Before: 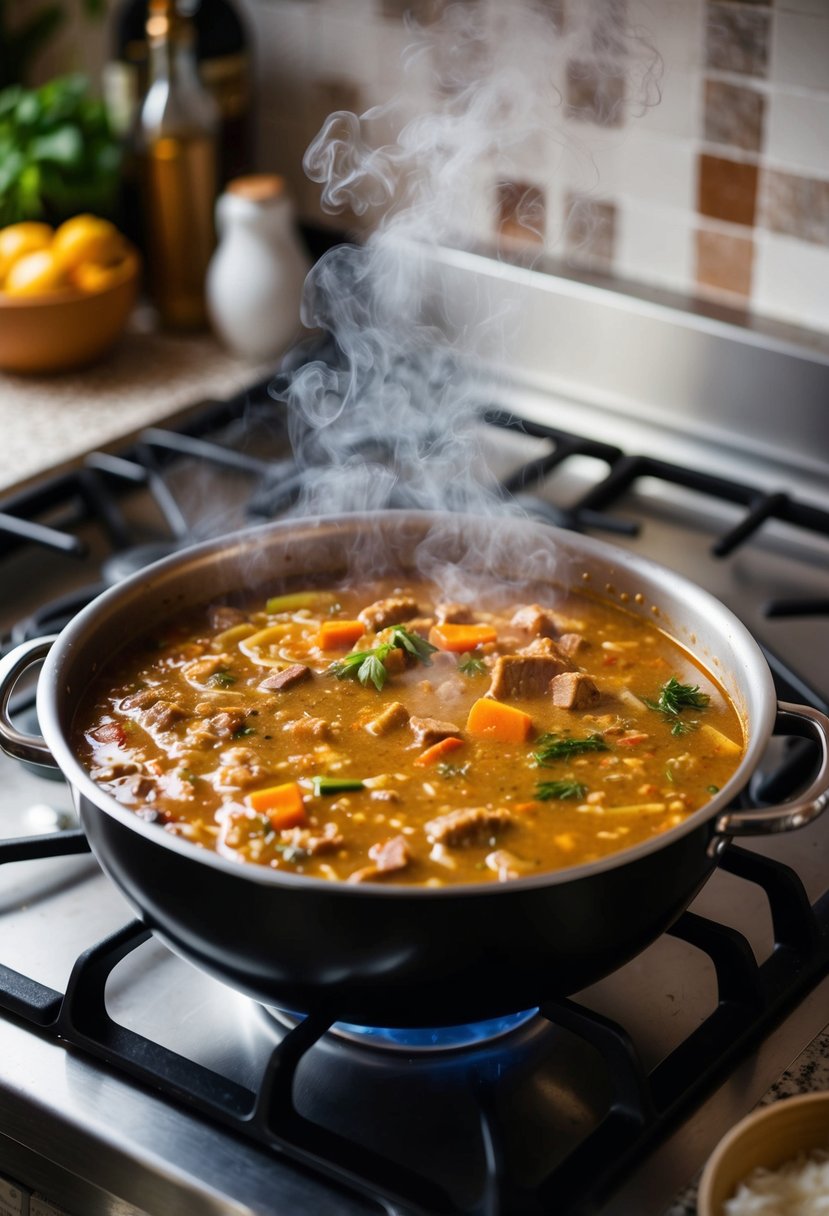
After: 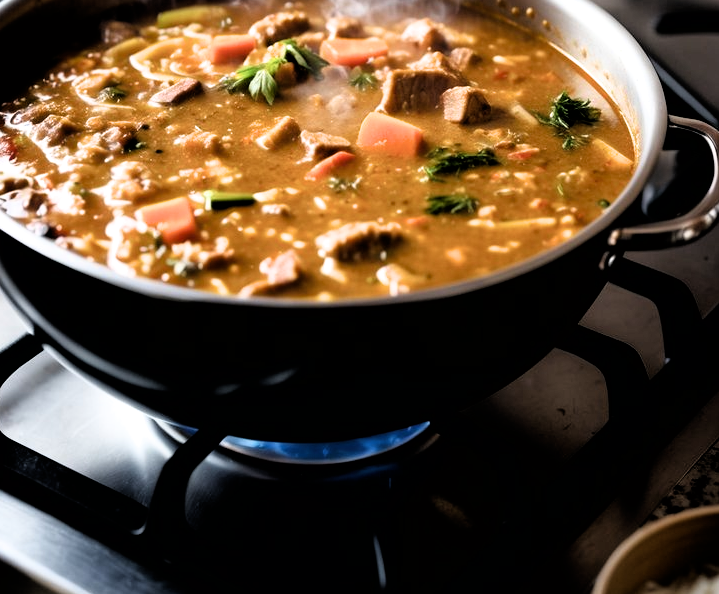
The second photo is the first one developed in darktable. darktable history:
exposure: exposure 0.152 EV, compensate highlight preservation false
filmic rgb: black relative exposure -3.51 EV, white relative exposure 2.28 EV, hardness 3.4
crop and rotate: left 13.242%, top 48.234%, bottom 2.848%
